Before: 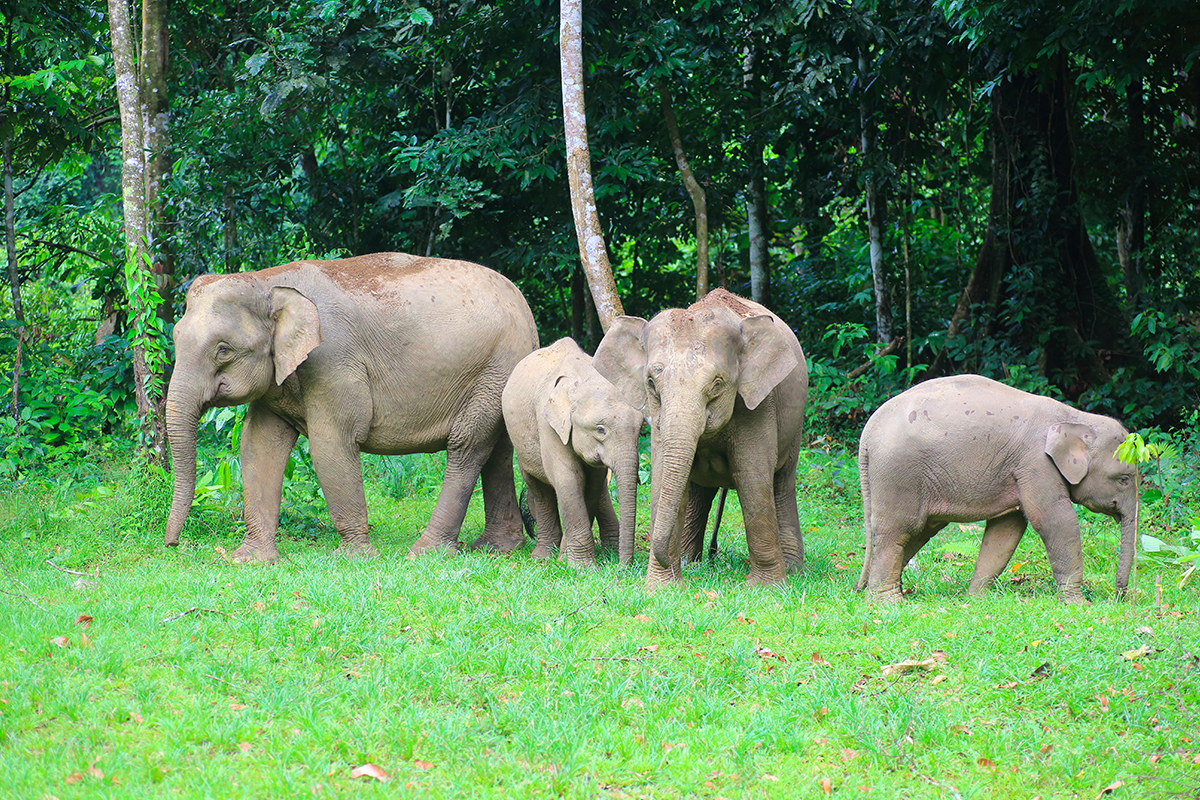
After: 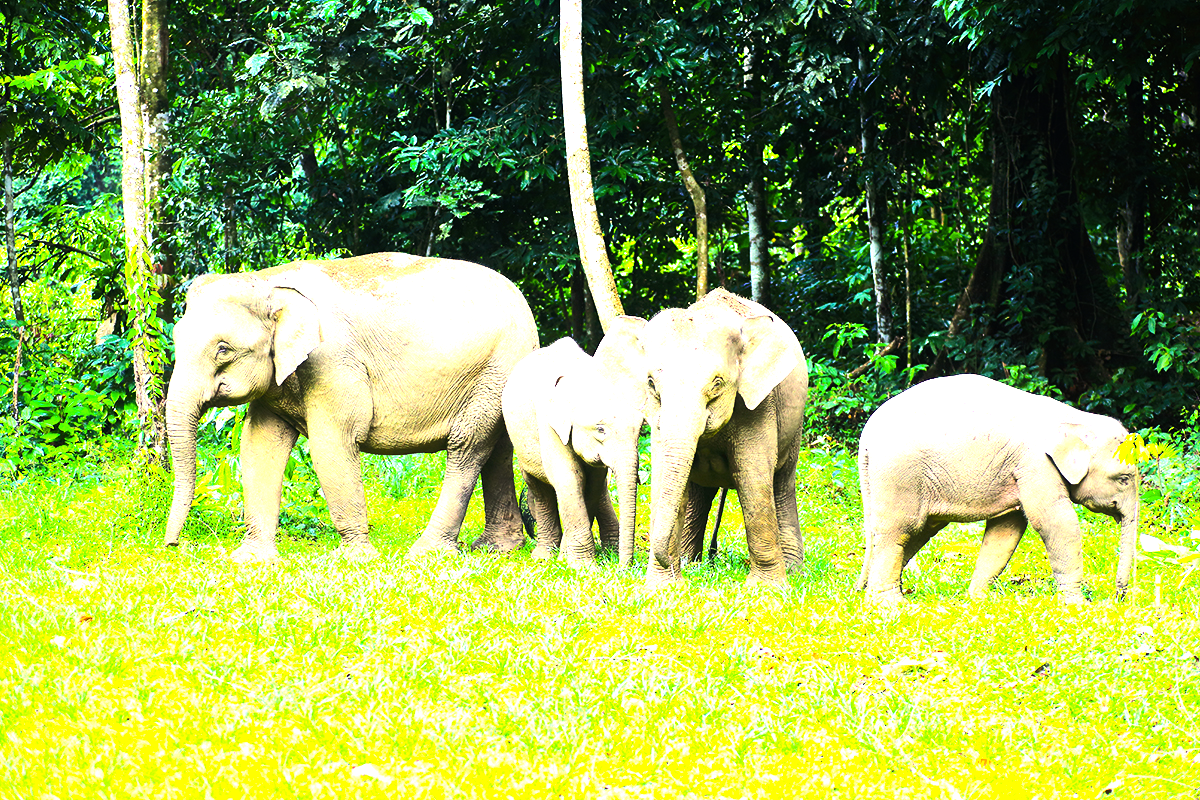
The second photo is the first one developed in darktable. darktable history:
tone equalizer: -8 EV -0.764 EV, -7 EV -0.682 EV, -6 EV -0.574 EV, -5 EV -0.362 EV, -3 EV 0.367 EV, -2 EV 0.6 EV, -1 EV 0.683 EV, +0 EV 0.78 EV
color balance rgb: perceptual saturation grading › global saturation 30.668%, perceptual brilliance grading › highlights 1.744%, perceptual brilliance grading › mid-tones -49.303%, perceptual brilliance grading › shadows -49.836%, global vibrance 27.841%
exposure: black level correction 0, exposure 1.101 EV, compensate exposure bias true, compensate highlight preservation false
color correction: highlights a* 1.36, highlights b* 17.47
